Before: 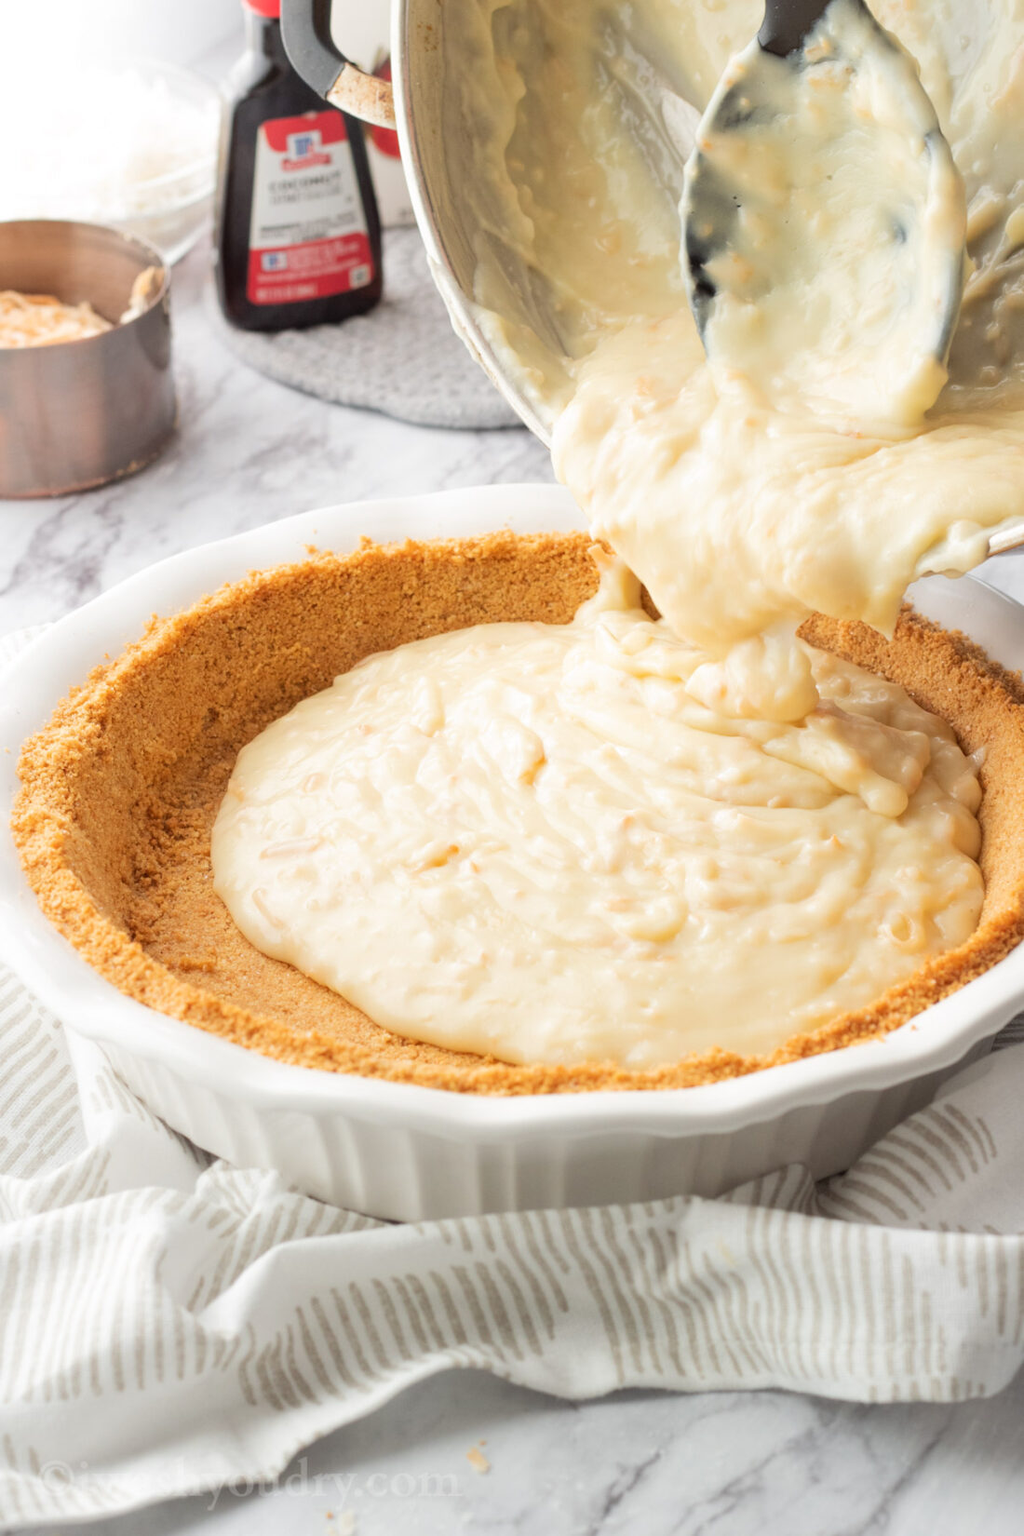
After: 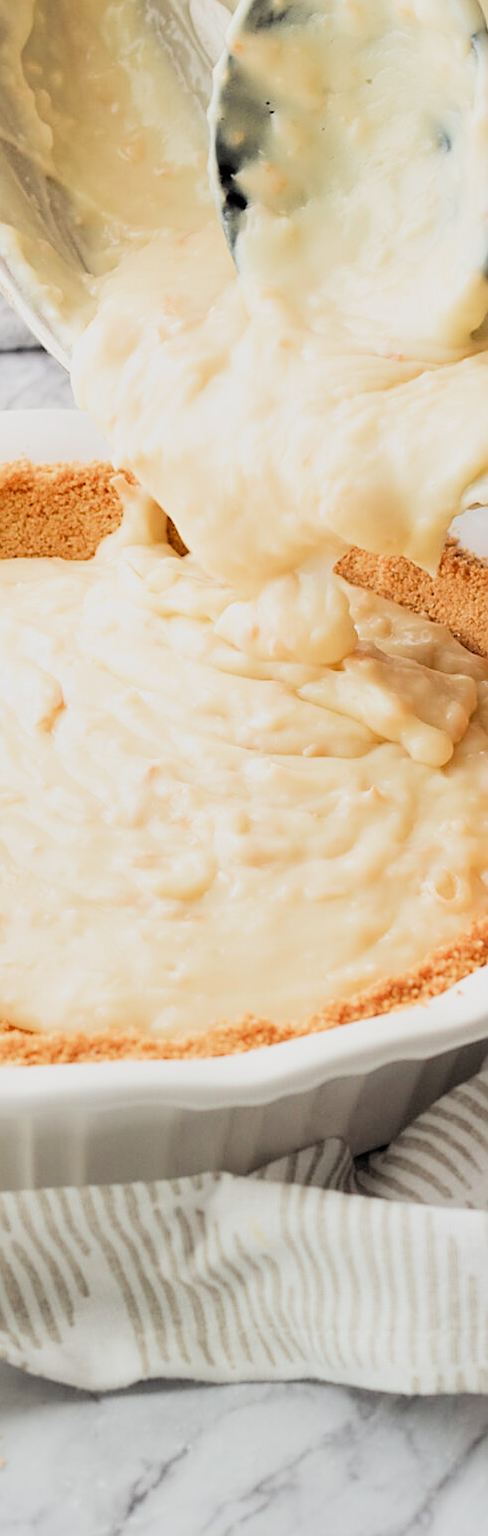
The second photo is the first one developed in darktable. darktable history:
crop: left 47.442%, top 6.636%, right 7.999%
sharpen: on, module defaults
shadows and highlights: shadows 52.03, highlights -28.71, soften with gaussian
contrast brightness saturation: contrast 0.072, brightness 0.071, saturation 0.179
filmic rgb: black relative exposure -5.07 EV, white relative exposure 3.96 EV, threshold 6 EV, hardness 2.9, contrast 1.299, add noise in highlights 0.002, color science v3 (2019), use custom middle-gray values true, contrast in highlights soft, enable highlight reconstruction true
